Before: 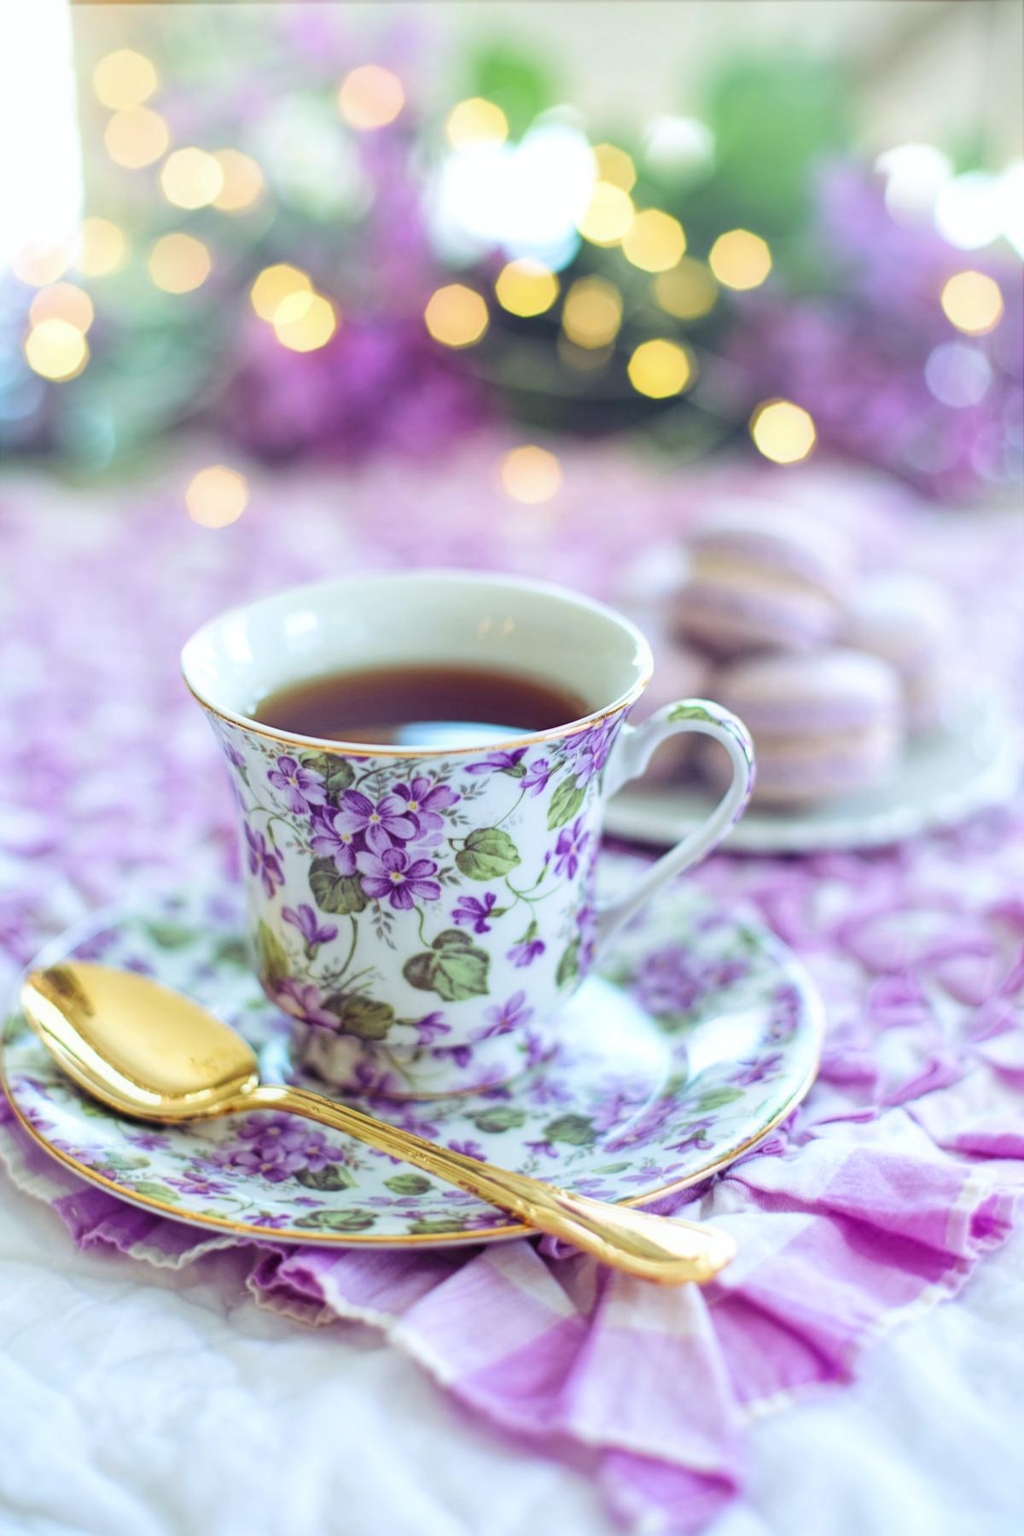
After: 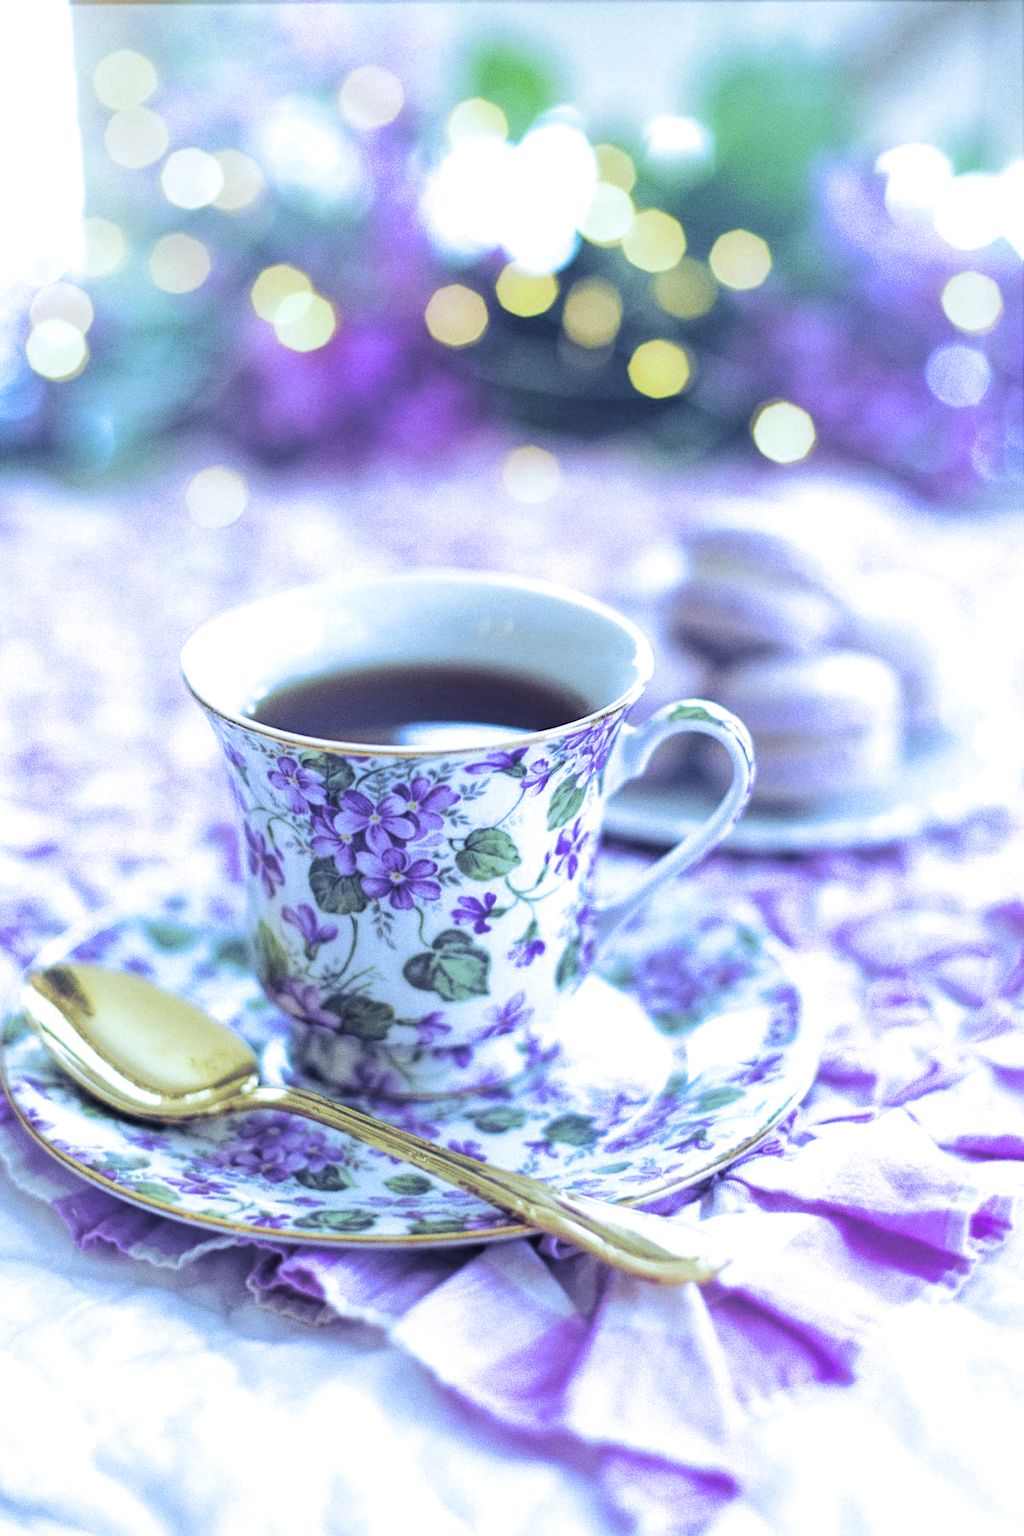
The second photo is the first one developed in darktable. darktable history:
split-toning: shadows › hue 230.4°
grain: coarseness 0.09 ISO
white balance: red 0.871, blue 1.249
